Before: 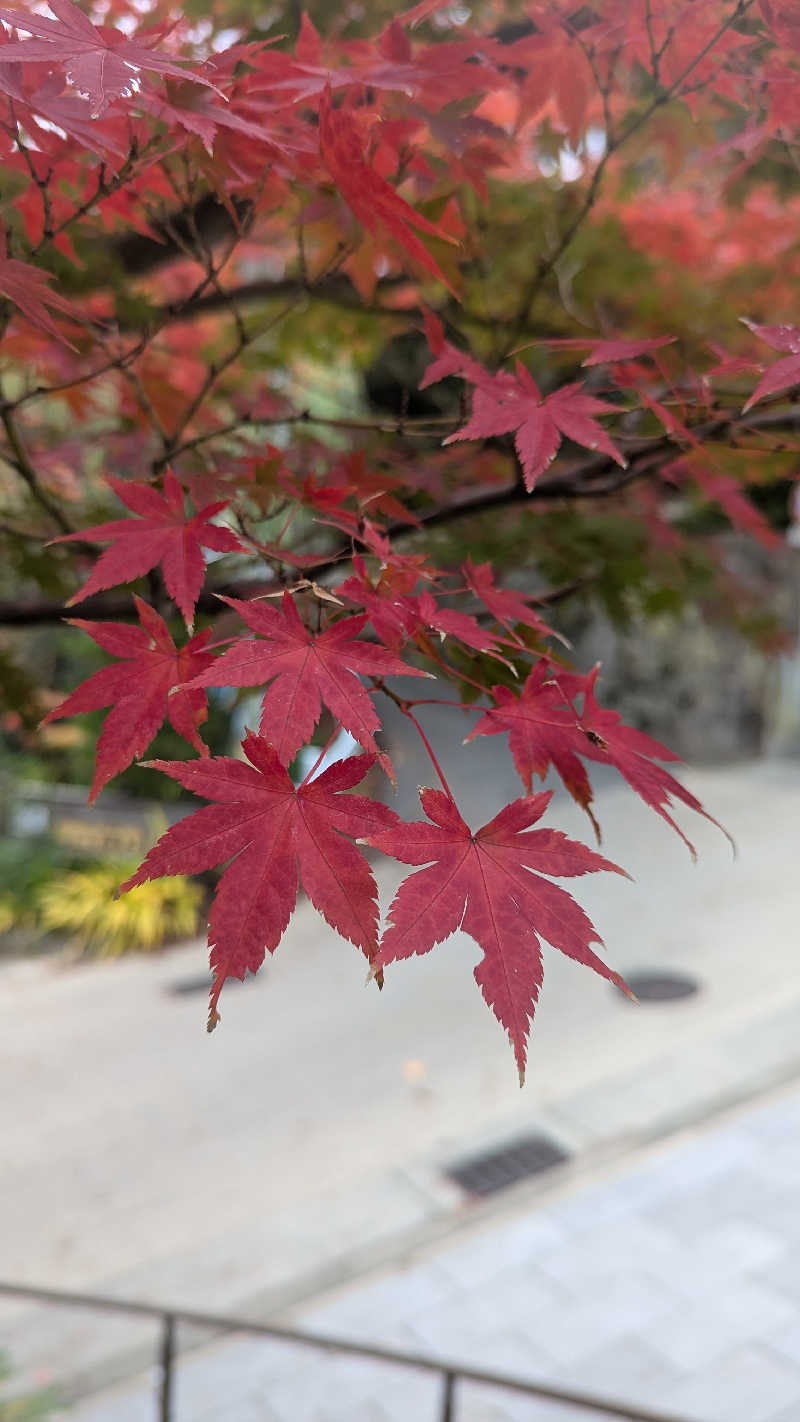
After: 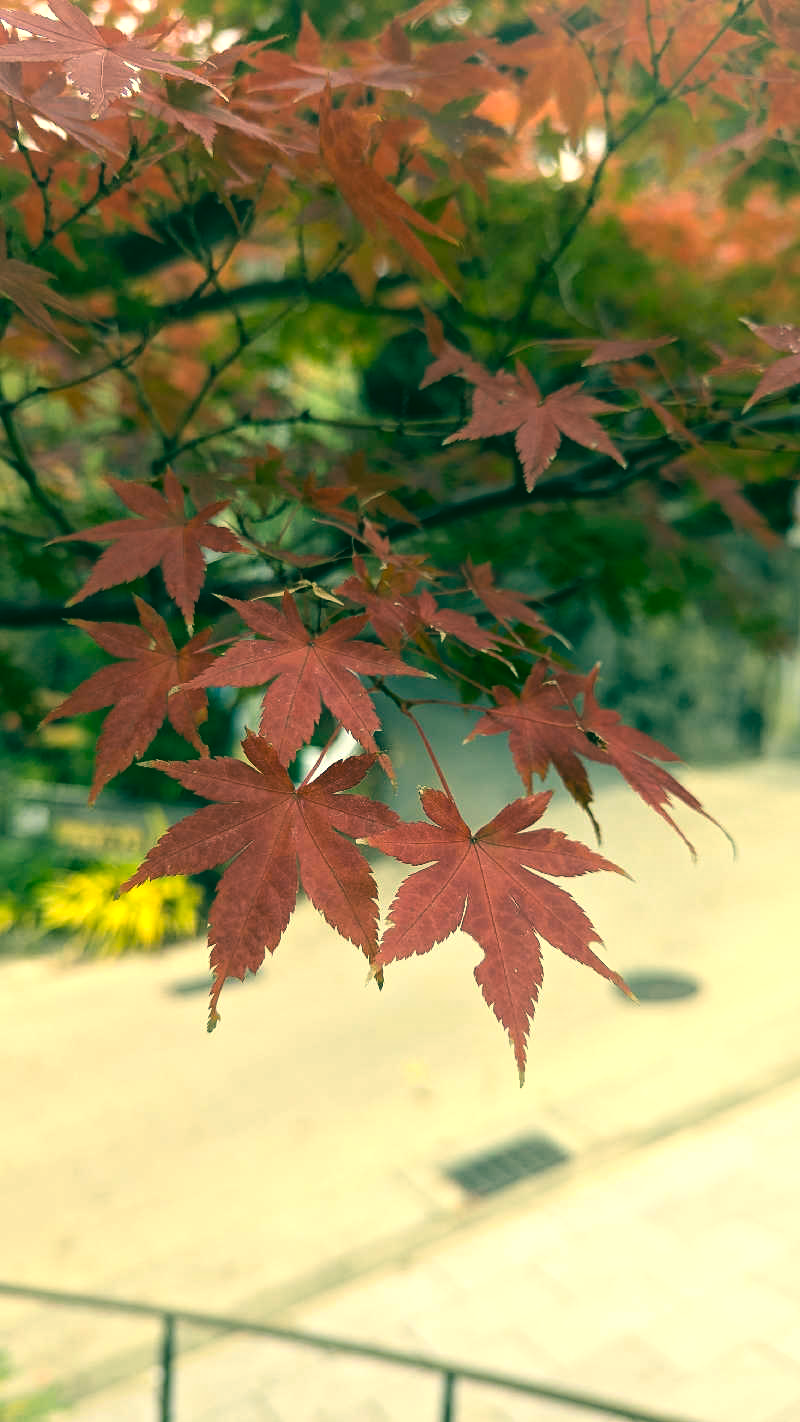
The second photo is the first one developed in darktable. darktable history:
tone equalizer: -8 EV 0.001 EV, -7 EV -0.002 EV, -6 EV 0.002 EV, -5 EV -0.03 EV, -4 EV -0.116 EV, -3 EV -0.169 EV, -2 EV 0.24 EV, -1 EV 0.702 EV, +0 EV 0.493 EV
color correction: highlights a* 1.83, highlights b* 34.02, shadows a* -36.68, shadows b* -5.48
